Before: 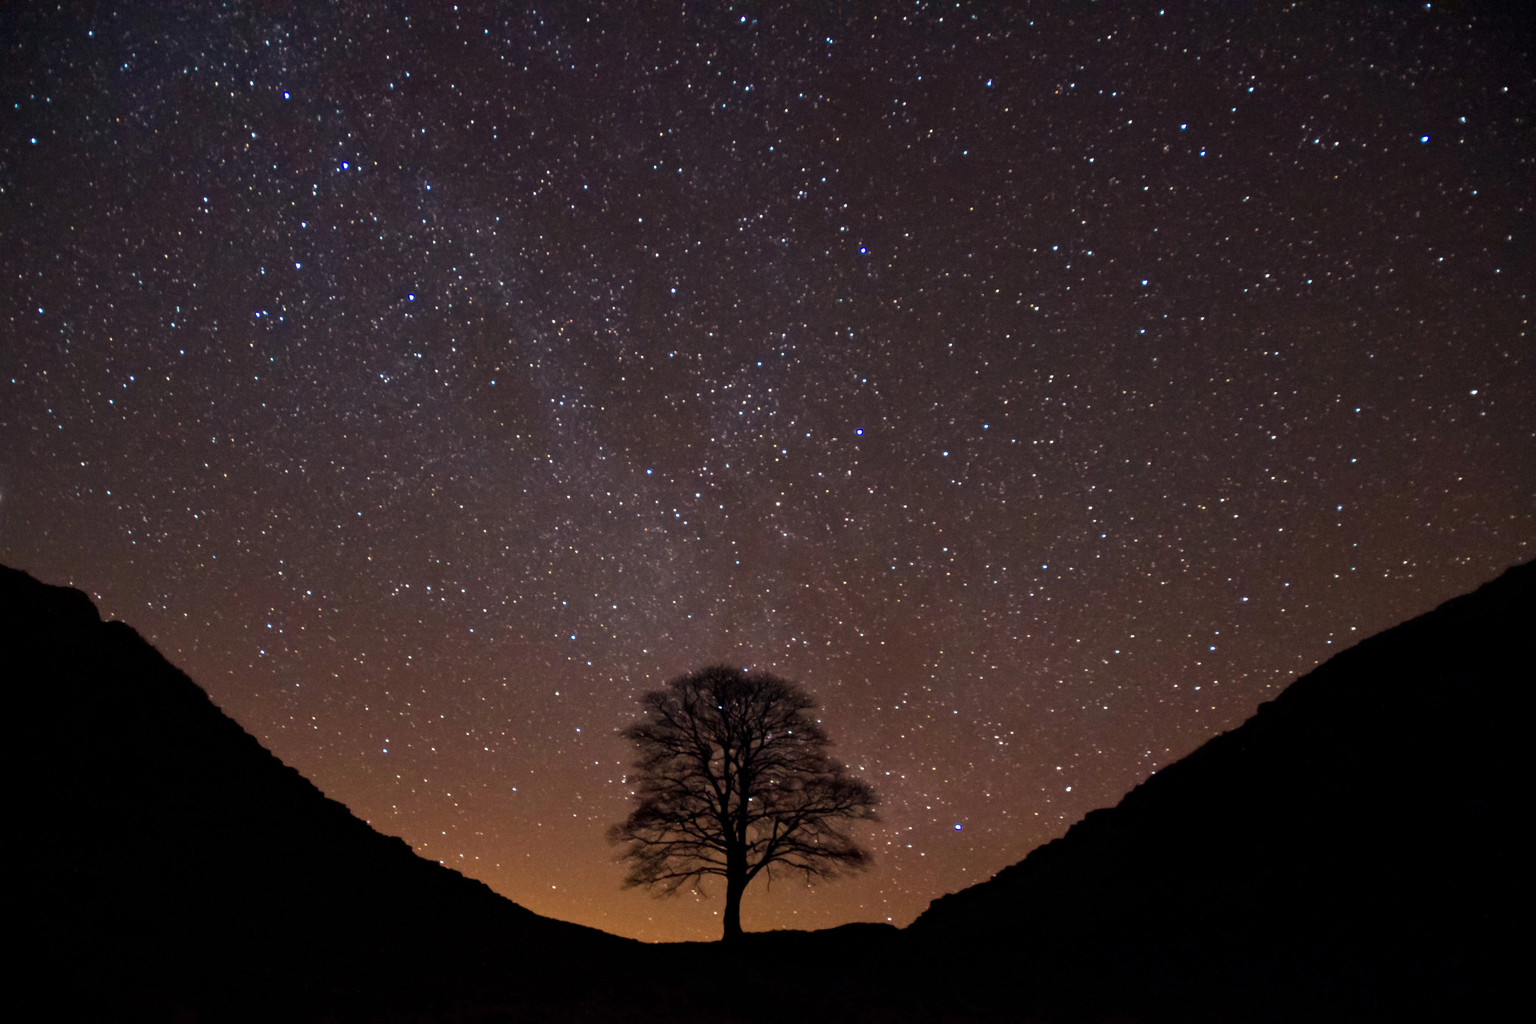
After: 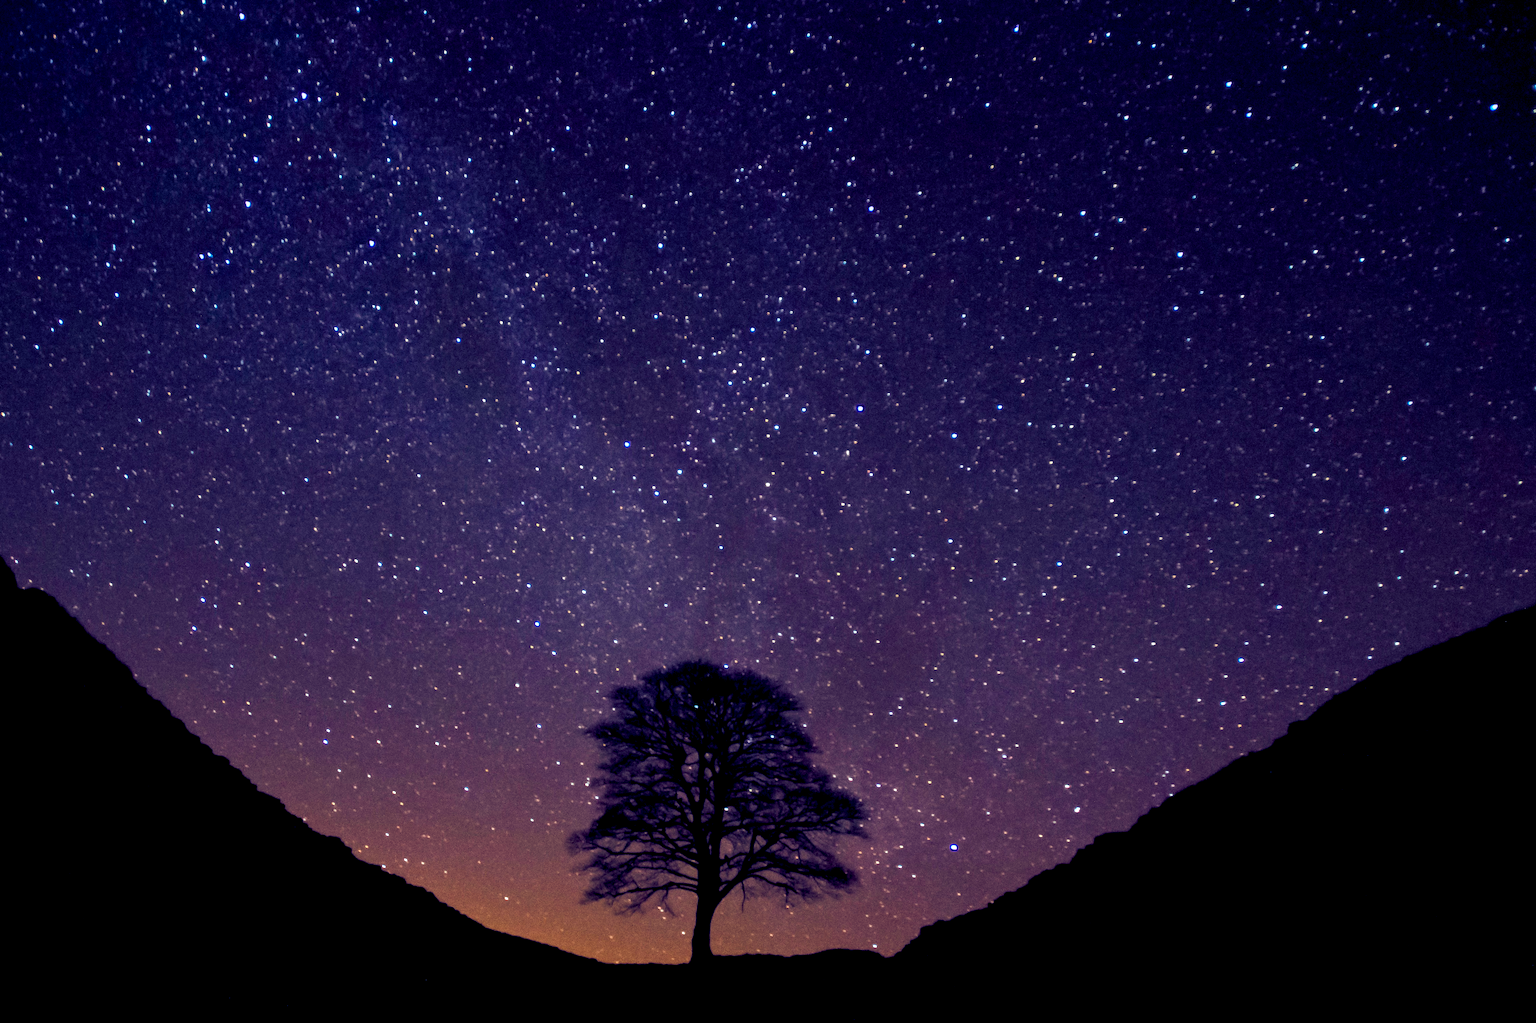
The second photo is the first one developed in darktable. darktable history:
local contrast: on, module defaults
color balance rgb: shadows lift › luminance -41.13%, shadows lift › chroma 14.13%, shadows lift › hue 260°, power › luminance -3.76%, power › chroma 0.56%, power › hue 40.37°, highlights gain › luminance 16.81%, highlights gain › chroma 2.94%, highlights gain › hue 260°, global offset › luminance -0.29%, global offset › chroma 0.31%, global offset › hue 260°, perceptual saturation grading › global saturation 20%, perceptual saturation grading › highlights -13.92%, perceptual saturation grading › shadows 50%
crop and rotate: angle -1.96°, left 3.097%, top 4.154%, right 1.586%, bottom 0.529%
